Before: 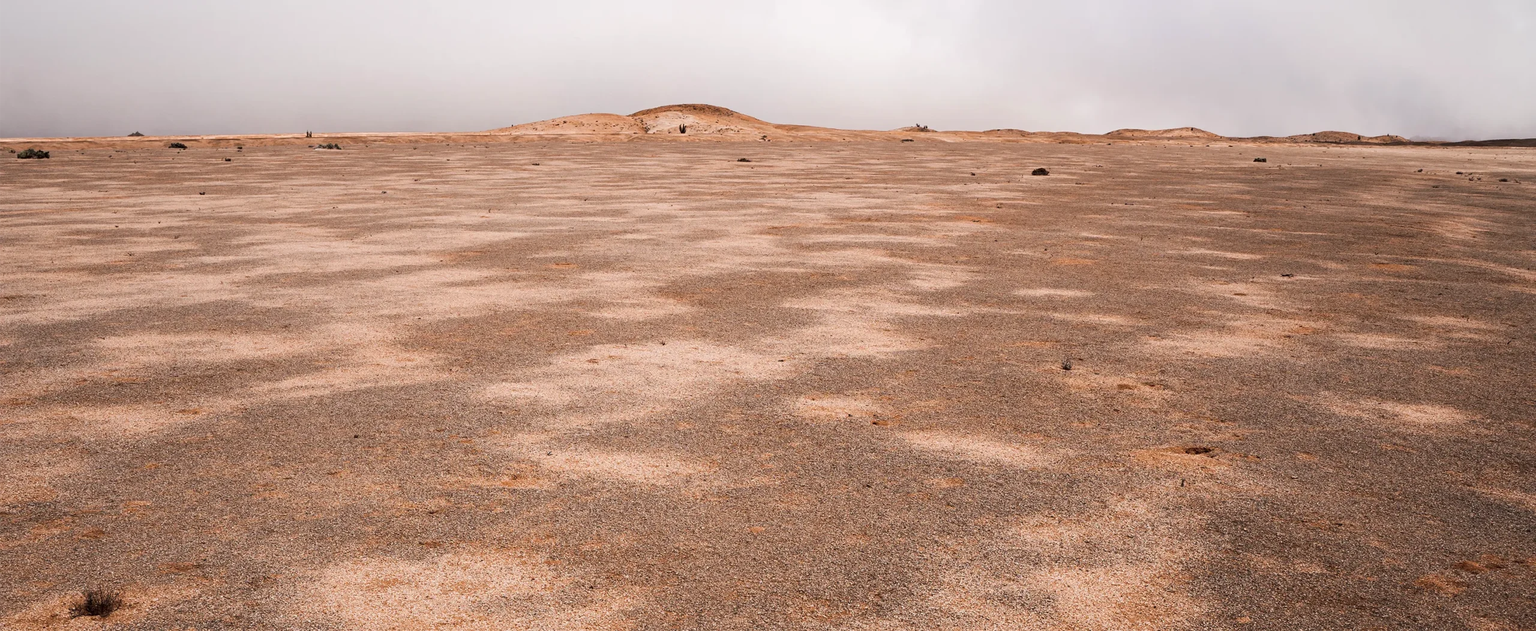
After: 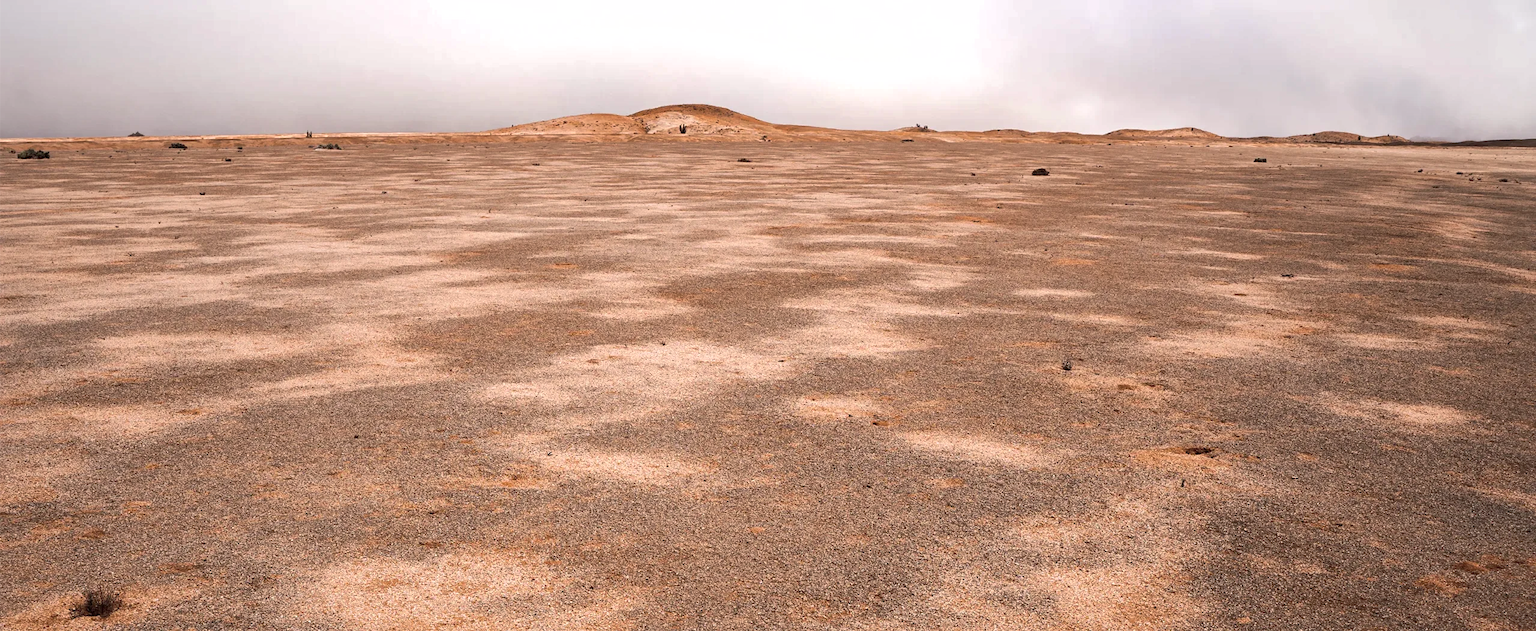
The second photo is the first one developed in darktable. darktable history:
tone equalizer: -8 EV -0.403 EV, -7 EV -0.374 EV, -6 EV -0.32 EV, -5 EV -0.231 EV, -3 EV 0.209 EV, -2 EV 0.342 EV, -1 EV 0.373 EV, +0 EV 0.426 EV, edges refinement/feathering 500, mask exposure compensation -1.57 EV, preserve details no
shadows and highlights: shadows color adjustment 98.01%, highlights color adjustment 59.2%
